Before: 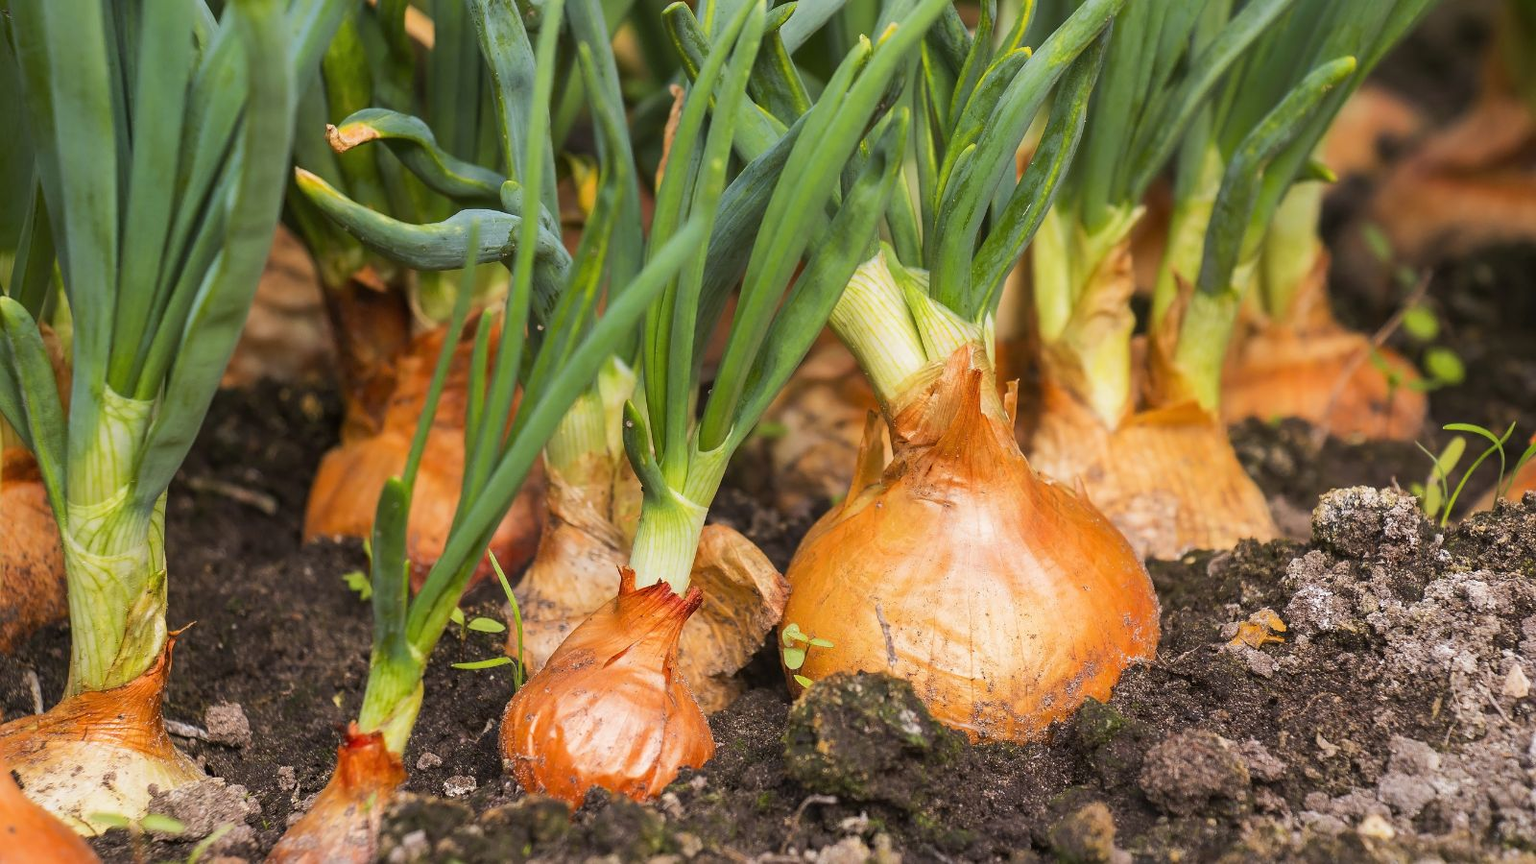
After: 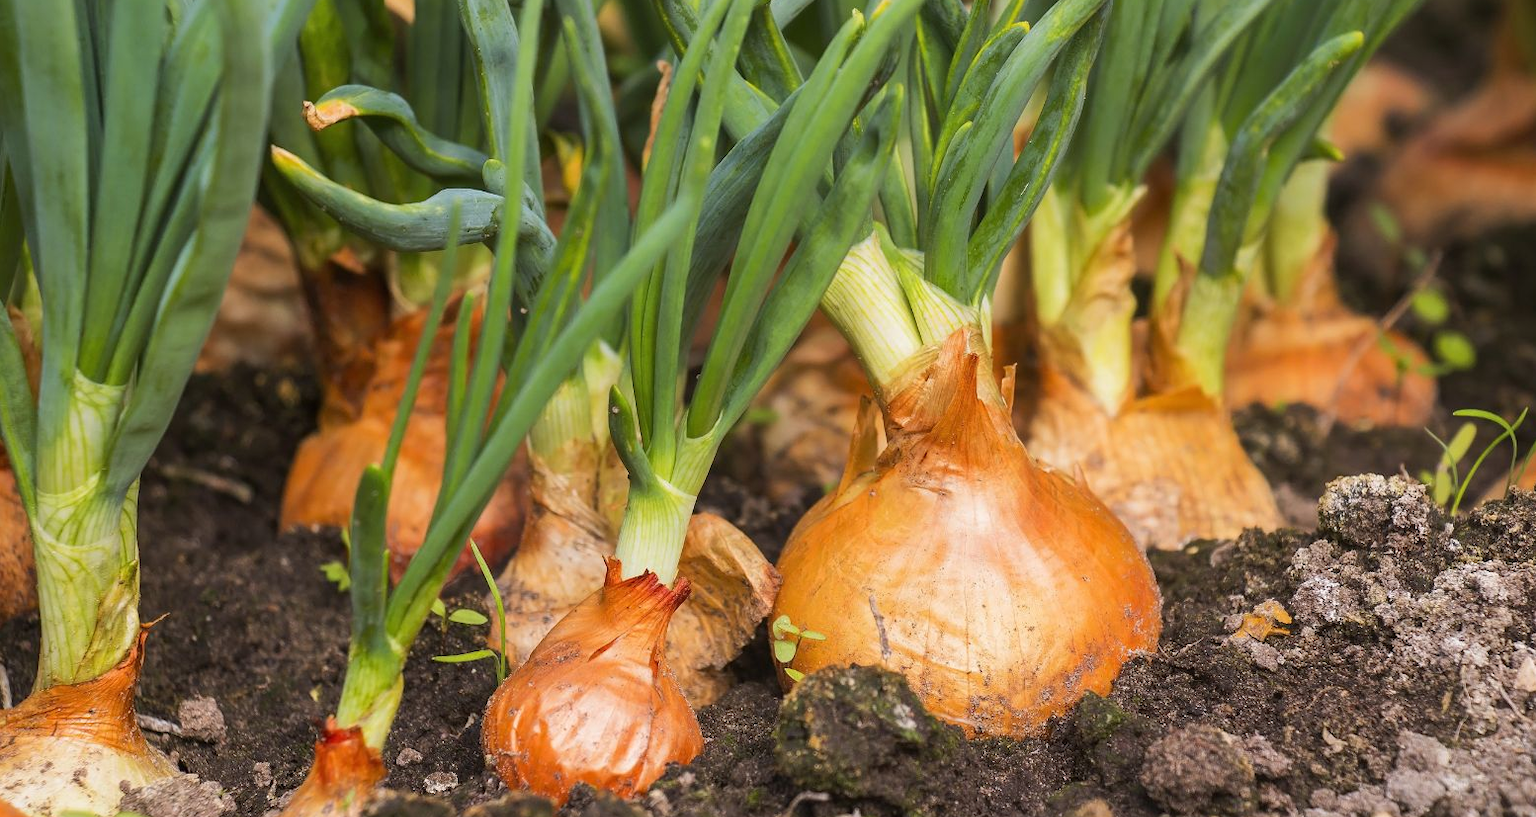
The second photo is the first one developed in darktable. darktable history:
crop: left 2.089%, top 3.109%, right 0.73%, bottom 4.966%
